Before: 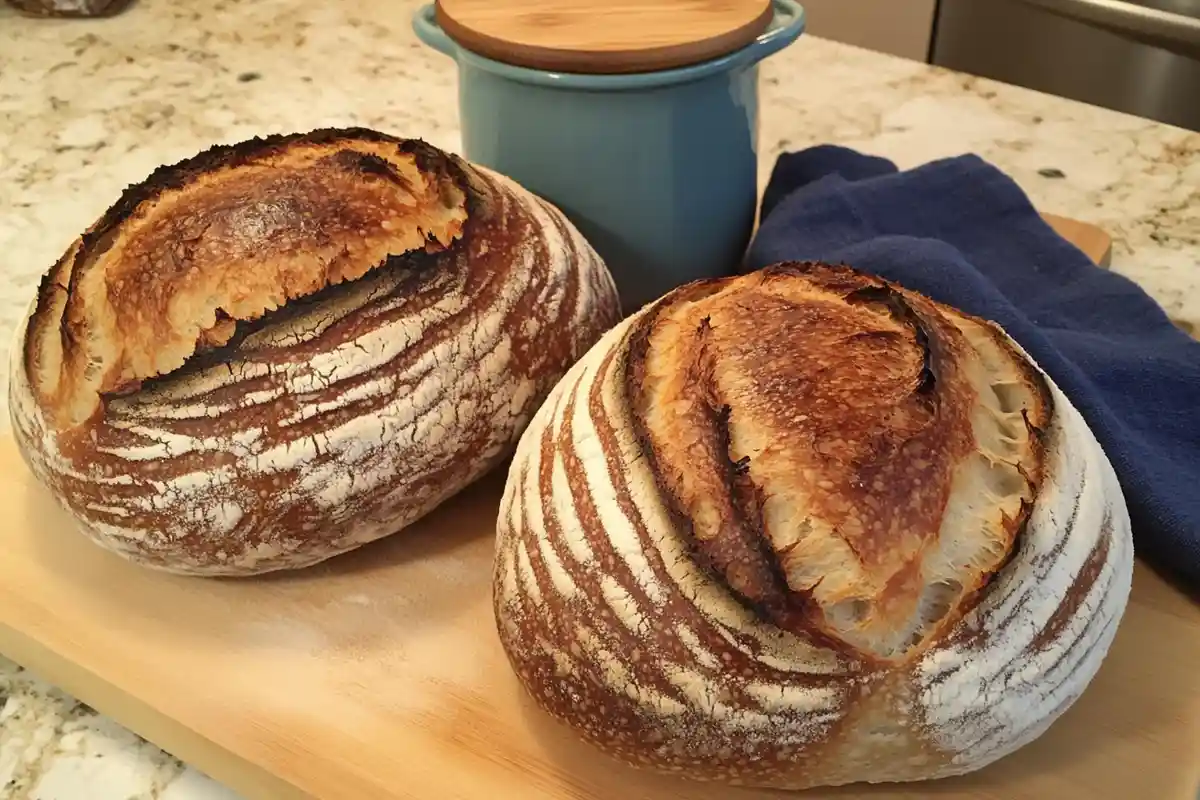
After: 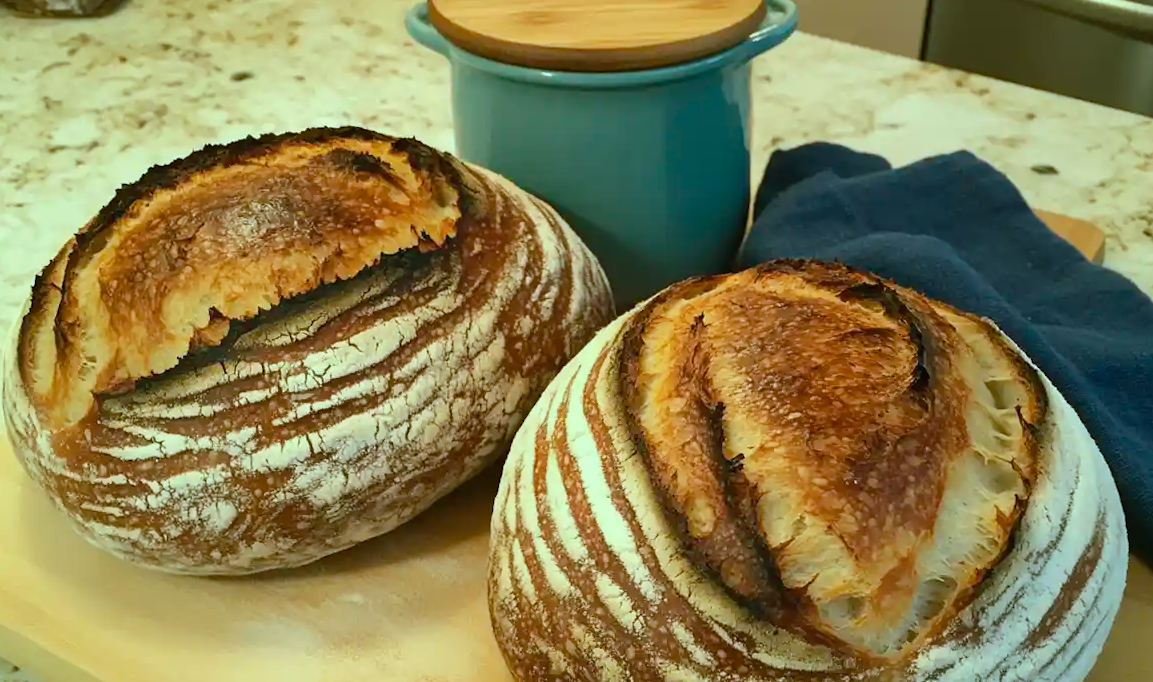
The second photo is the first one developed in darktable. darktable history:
crop and rotate: angle 0.2°, left 0.275%, right 3.127%, bottom 14.18%
color balance rgb: shadows lift › chroma 11.71%, shadows lift › hue 133.46°, highlights gain › chroma 4%, highlights gain › hue 200.2°, perceptual saturation grading › global saturation 18.05%
